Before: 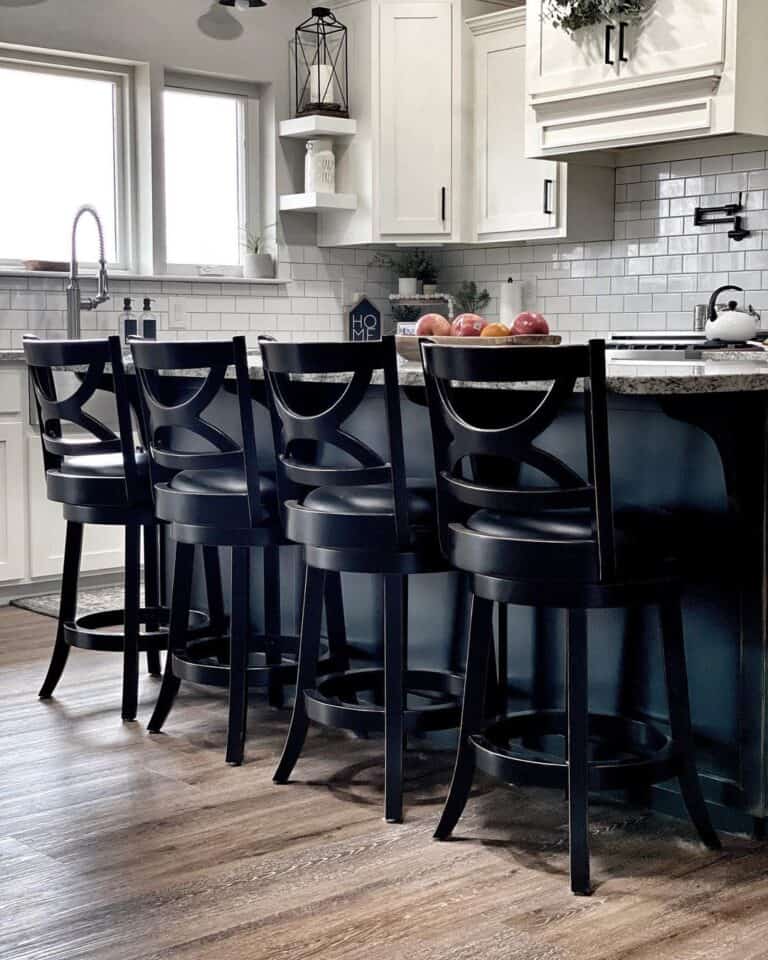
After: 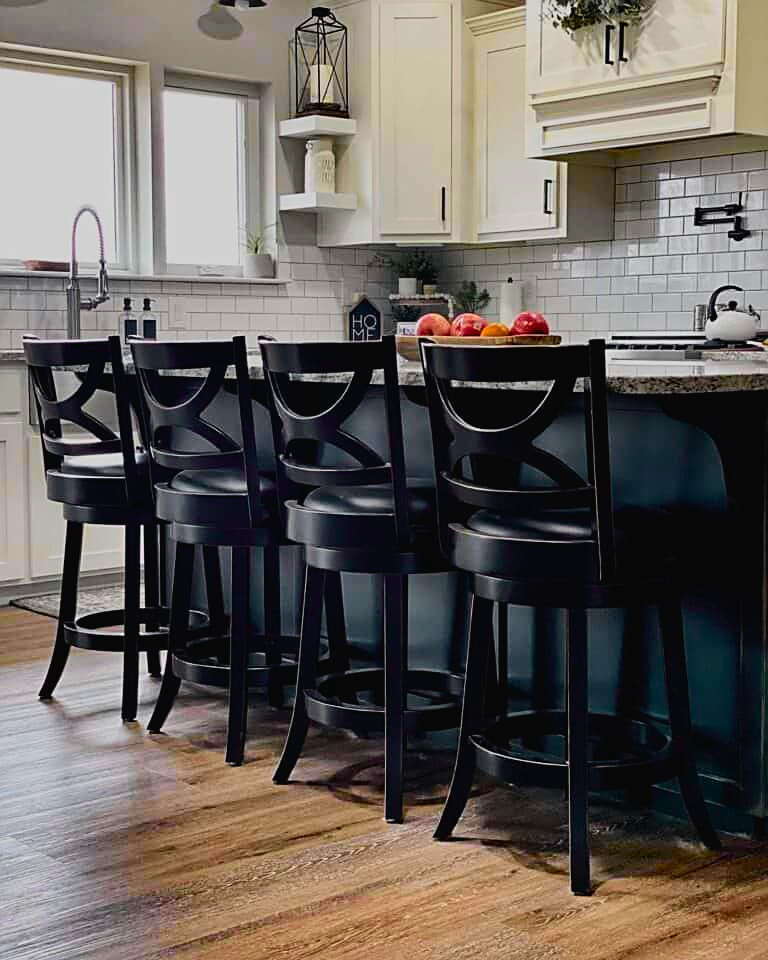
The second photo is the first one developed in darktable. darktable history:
tone curve: curves: ch0 [(0, 0.018) (0.036, 0.038) (0.15, 0.131) (0.27, 0.247) (0.528, 0.554) (0.761, 0.761) (1, 0.919)]; ch1 [(0, 0) (0.179, 0.173) (0.322, 0.32) (0.429, 0.431) (0.502, 0.5) (0.519, 0.522) (0.562, 0.588) (0.625, 0.67) (0.711, 0.745) (1, 1)]; ch2 [(0, 0) (0.29, 0.295) (0.404, 0.436) (0.497, 0.499) (0.521, 0.523) (0.561, 0.605) (0.657, 0.655) (0.712, 0.764) (1, 1)], color space Lab, independent channels, preserve colors none
color balance rgb: linear chroma grading › global chroma 25.283%, perceptual saturation grading › global saturation 30.931%, perceptual brilliance grading › global brilliance 1.663%, perceptual brilliance grading › highlights -3.817%
exposure: exposure -0.4 EV, compensate highlight preservation false
sharpen: on, module defaults
